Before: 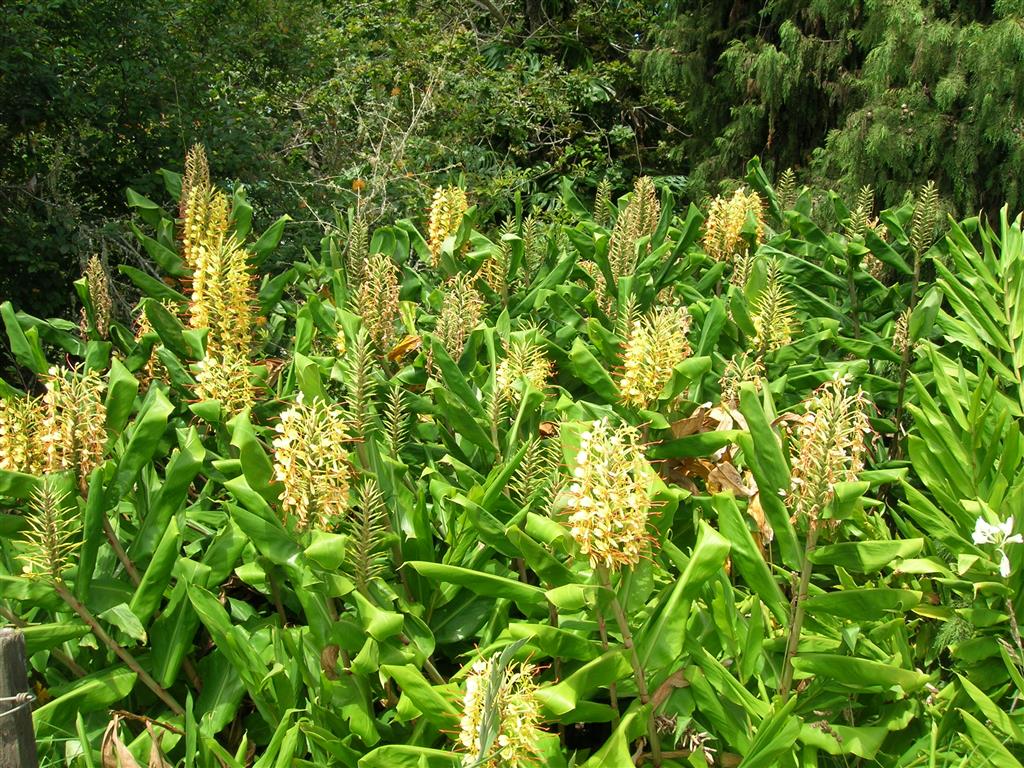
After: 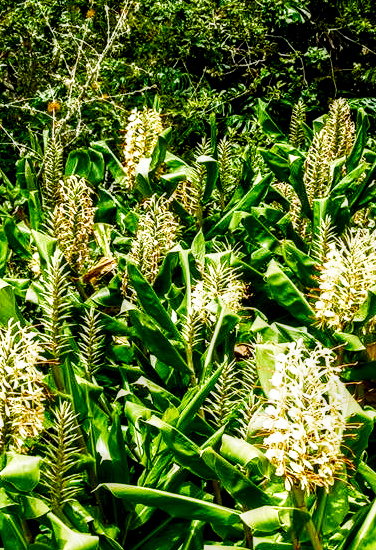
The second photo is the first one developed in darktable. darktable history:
local contrast: highlights 22%, shadows 72%, detail 170%
tone curve: curves: ch0 [(0, 0.003) (0.117, 0.101) (0.257, 0.246) (0.408, 0.432) (0.632, 0.716) (0.795, 0.884) (1, 1)]; ch1 [(0, 0) (0.227, 0.197) (0.405, 0.421) (0.501, 0.501) (0.522, 0.526) (0.546, 0.564) (0.589, 0.602) (0.696, 0.761) (0.976, 0.992)]; ch2 [(0, 0) (0.208, 0.176) (0.377, 0.38) (0.5, 0.5) (0.537, 0.534) (0.571, 0.577) (0.627, 0.64) (0.698, 0.76) (1, 1)], preserve colors none
color balance rgb: global offset › luminance 0.264%, global offset › hue 169.9°, perceptual saturation grading › global saturation 23.557%, perceptual saturation grading › highlights -23.76%, perceptual saturation grading › mid-tones 23.914%, perceptual saturation grading › shadows 39.362%, perceptual brilliance grading › global brilliance -17.547%, perceptual brilliance grading › highlights 28.091%, saturation formula JzAzBz (2021)
filmic rgb: black relative exposure -8.16 EV, white relative exposure 3.76 EV, hardness 4.41, add noise in highlights 0.001, preserve chrominance no, color science v3 (2019), use custom middle-gray values true, iterations of high-quality reconstruction 0, contrast in highlights soft
crop and rotate: left 29.8%, top 10.224%, right 33.436%, bottom 18.089%
